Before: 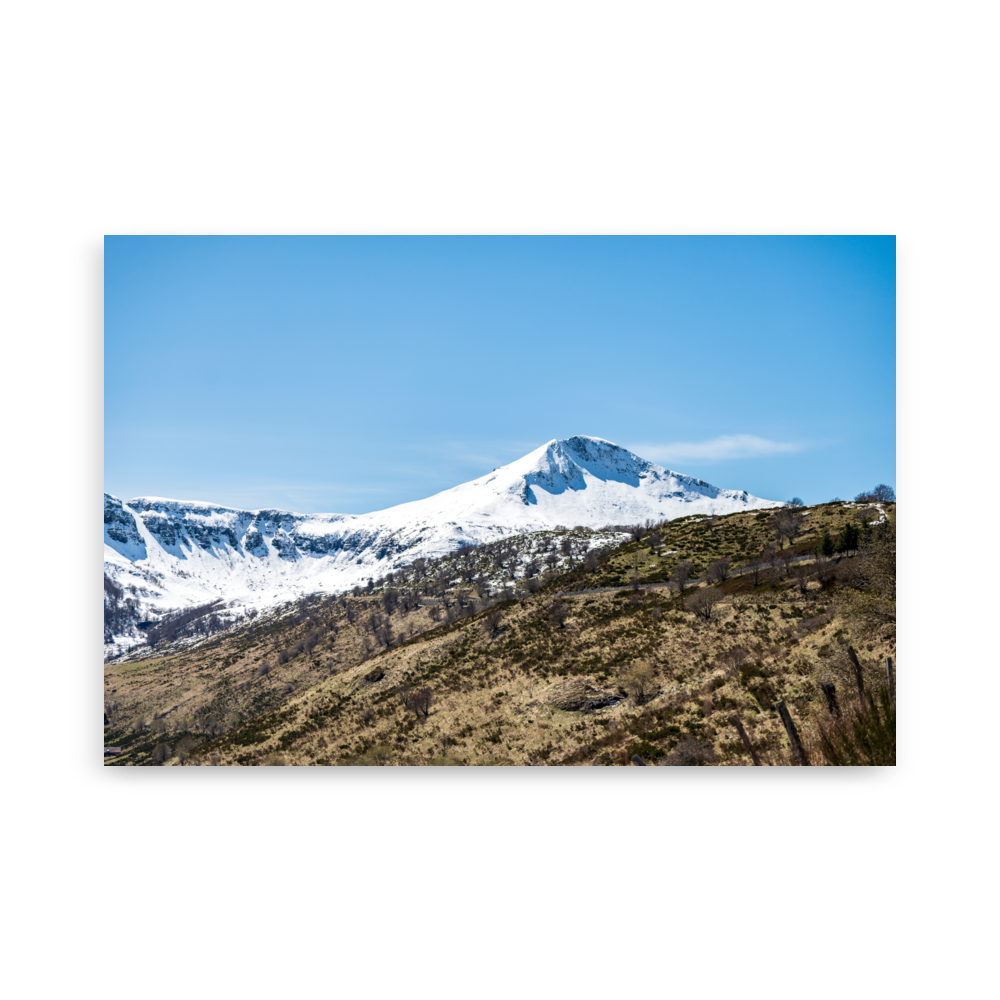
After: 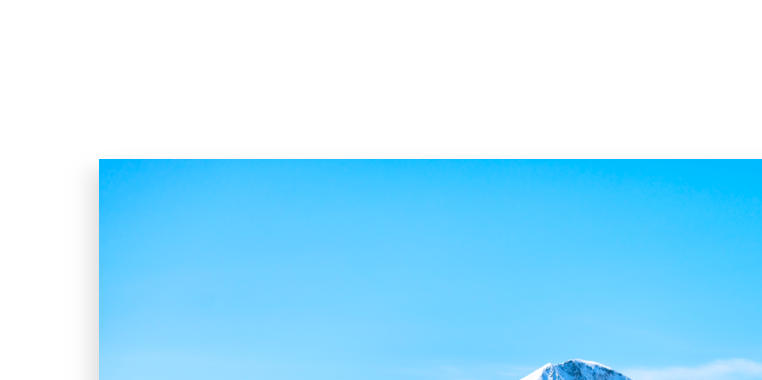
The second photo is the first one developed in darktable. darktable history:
contrast brightness saturation: contrast 0.07, brightness 0.18, saturation 0.4
haze removal: compatibility mode true, adaptive false
crop: left 0.579%, top 7.627%, right 23.167%, bottom 54.275%
